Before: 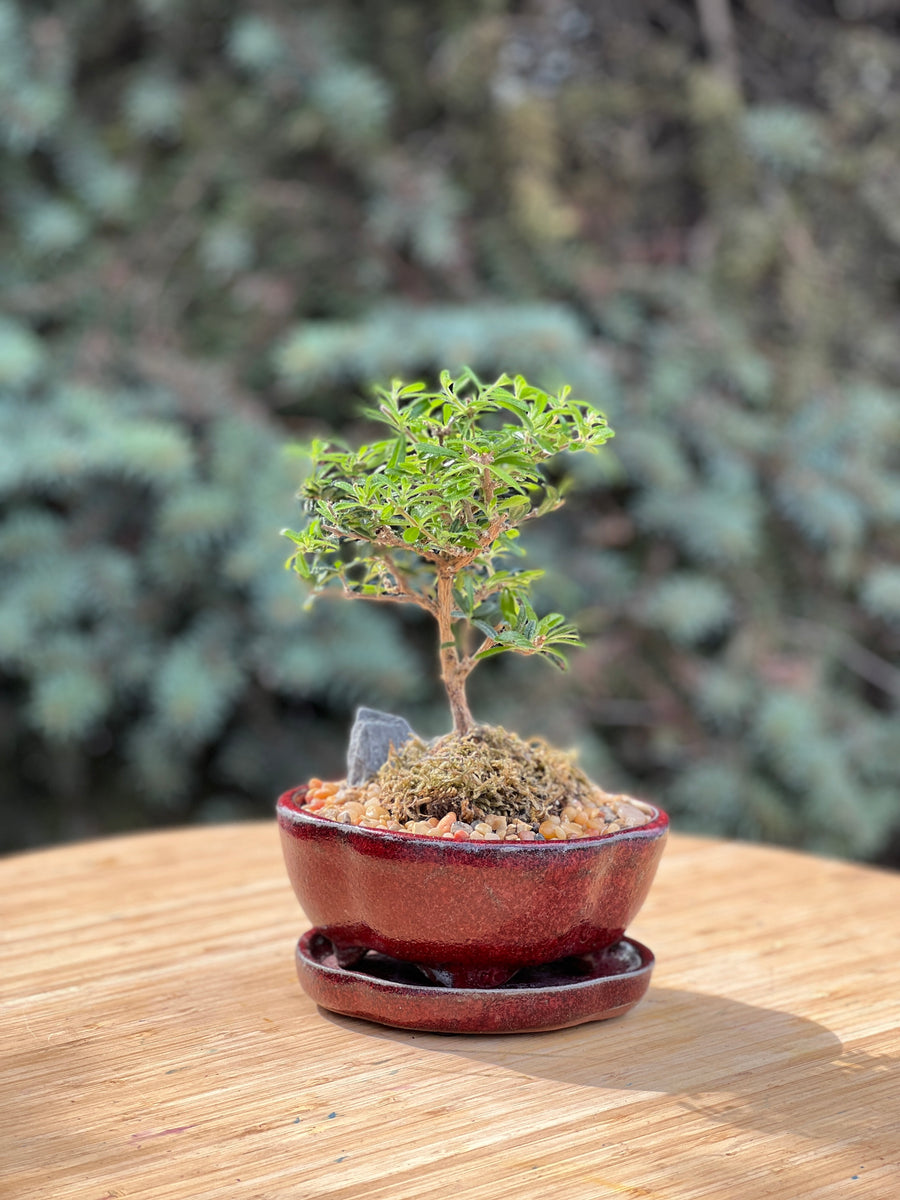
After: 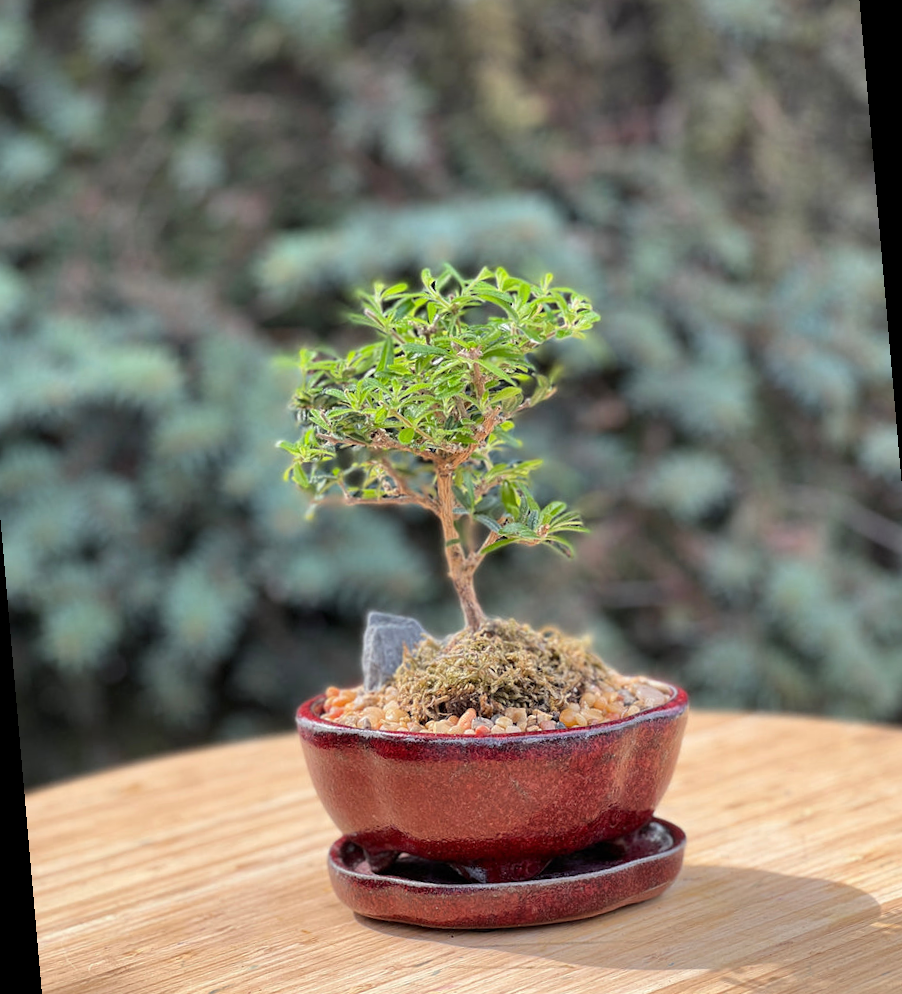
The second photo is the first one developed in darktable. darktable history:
color balance rgb: on, module defaults
rotate and perspective: rotation -5°, crop left 0.05, crop right 0.952, crop top 0.11, crop bottom 0.89
